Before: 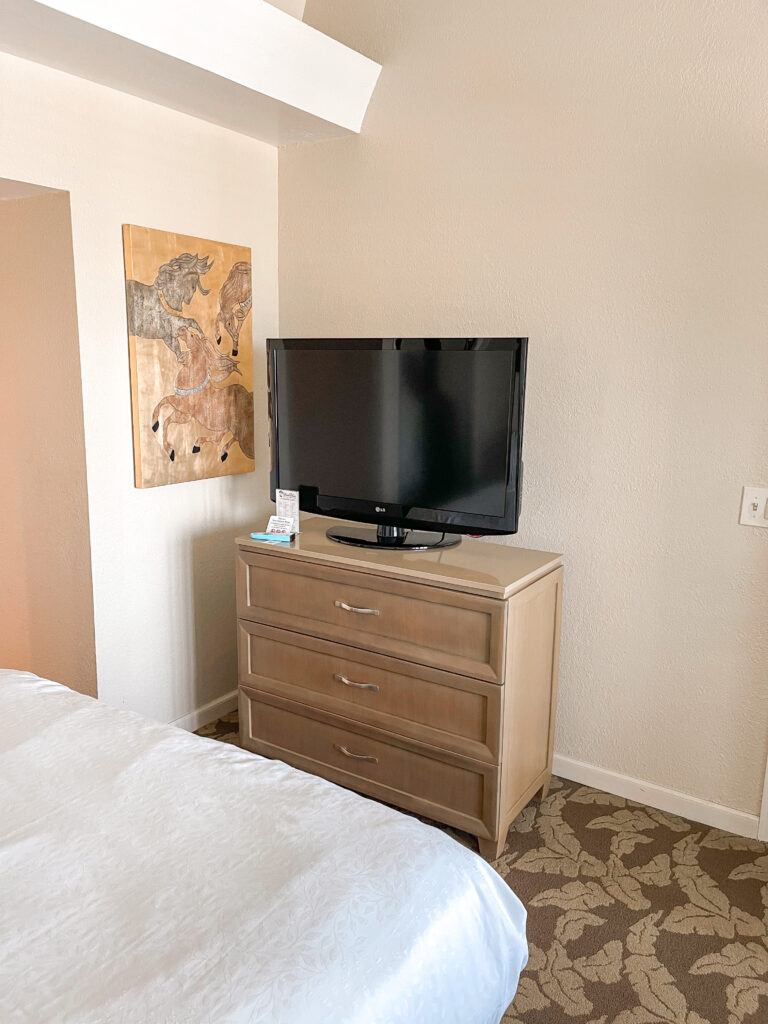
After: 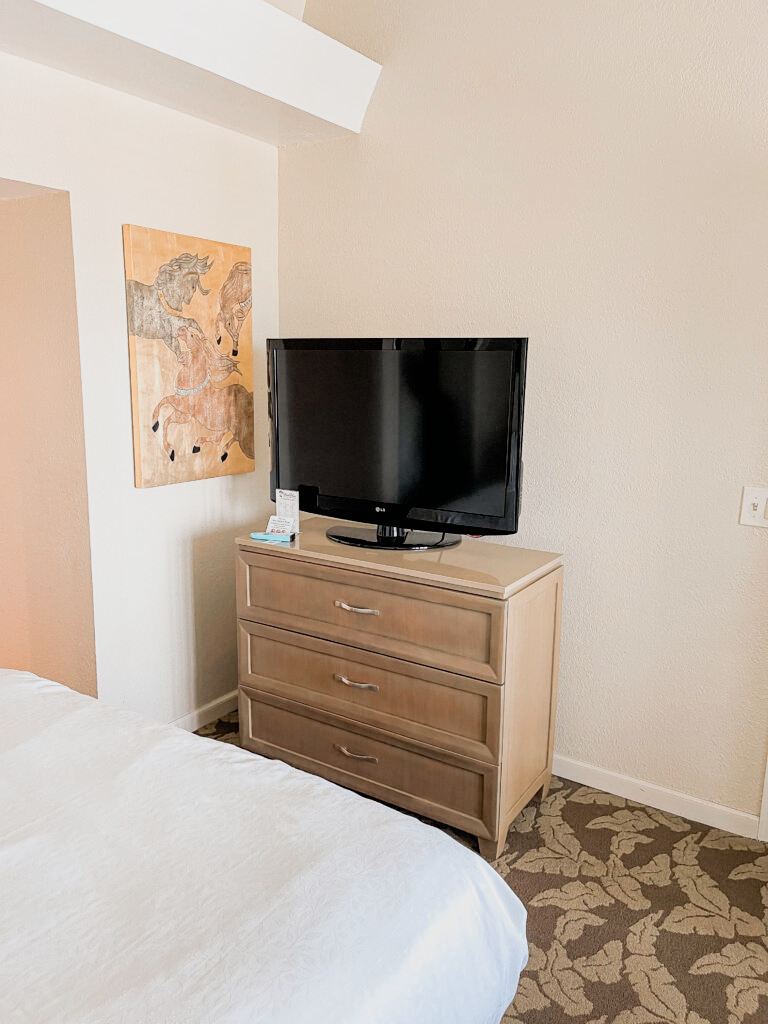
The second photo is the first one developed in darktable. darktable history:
exposure: exposure 0.233 EV, compensate exposure bias true, compensate highlight preservation false
filmic rgb: black relative exposure -5.05 EV, white relative exposure 3.95 EV, hardness 2.89, contrast 1.297, highlights saturation mix -31.14%
contrast equalizer: y [[0.439, 0.44, 0.442, 0.457, 0.493, 0.498], [0.5 ×6], [0.5 ×6], [0 ×6], [0 ×6]], mix 0.744
